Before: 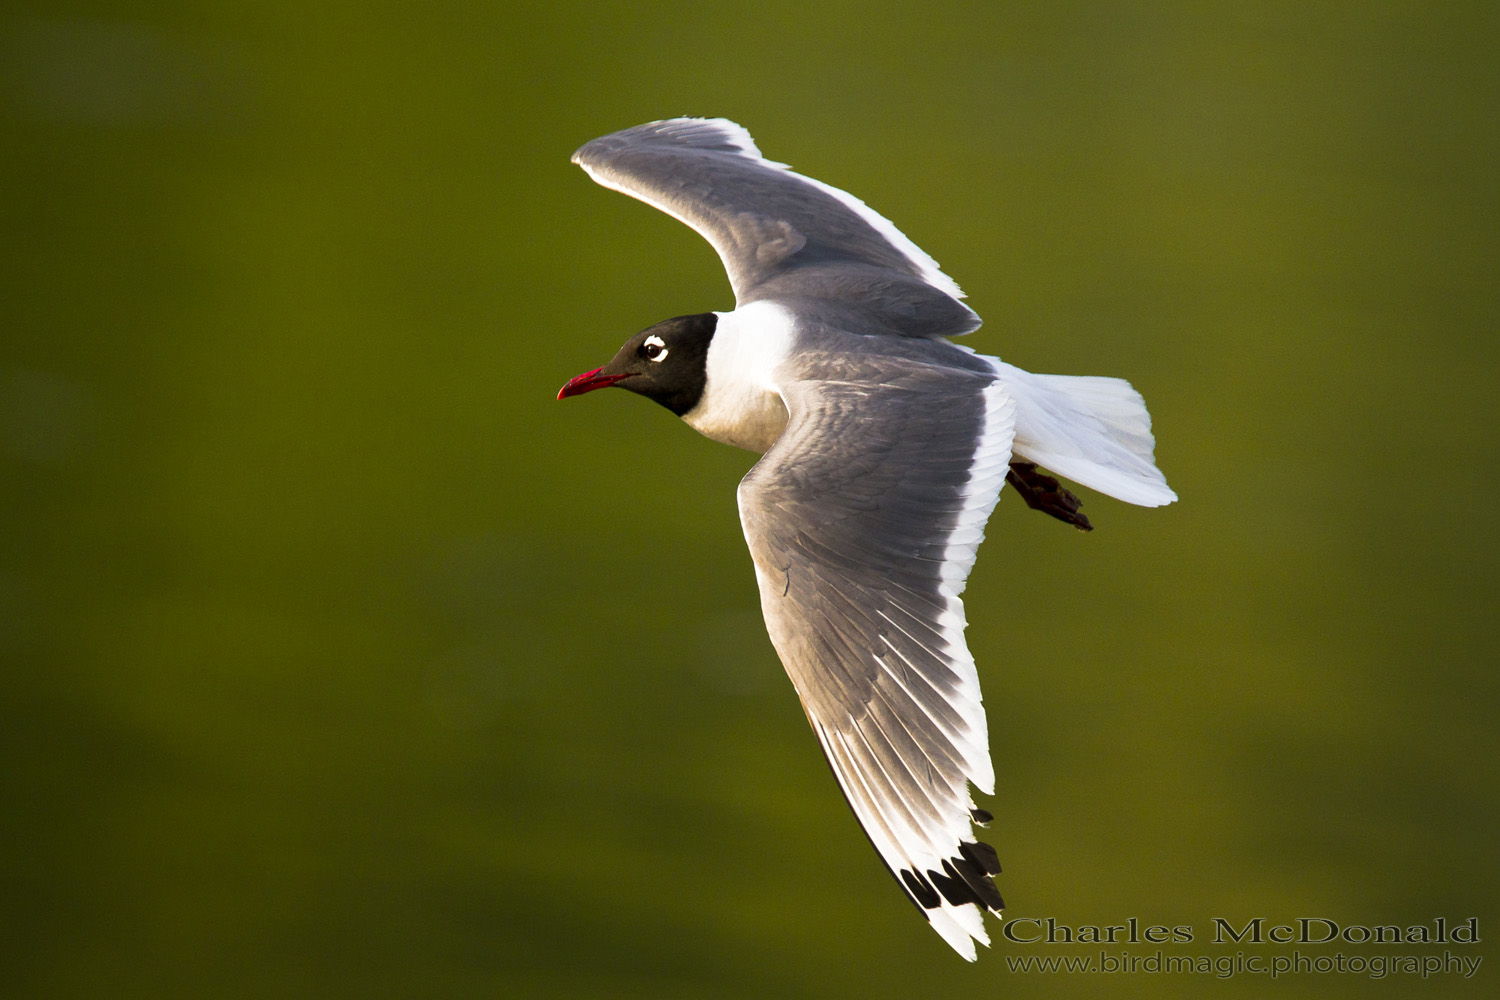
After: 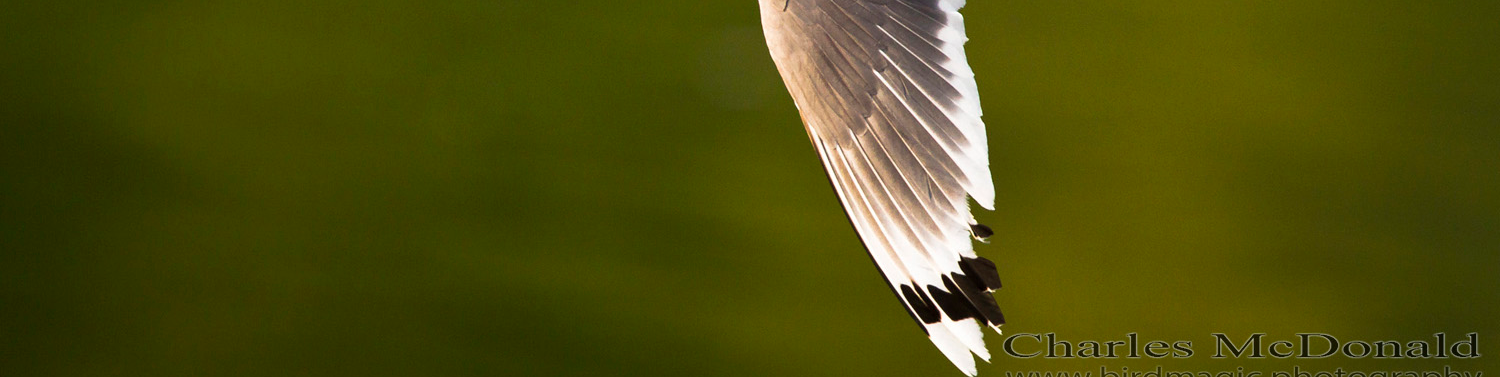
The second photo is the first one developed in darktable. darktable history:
crop and rotate: top 58.557%, bottom 3.645%
